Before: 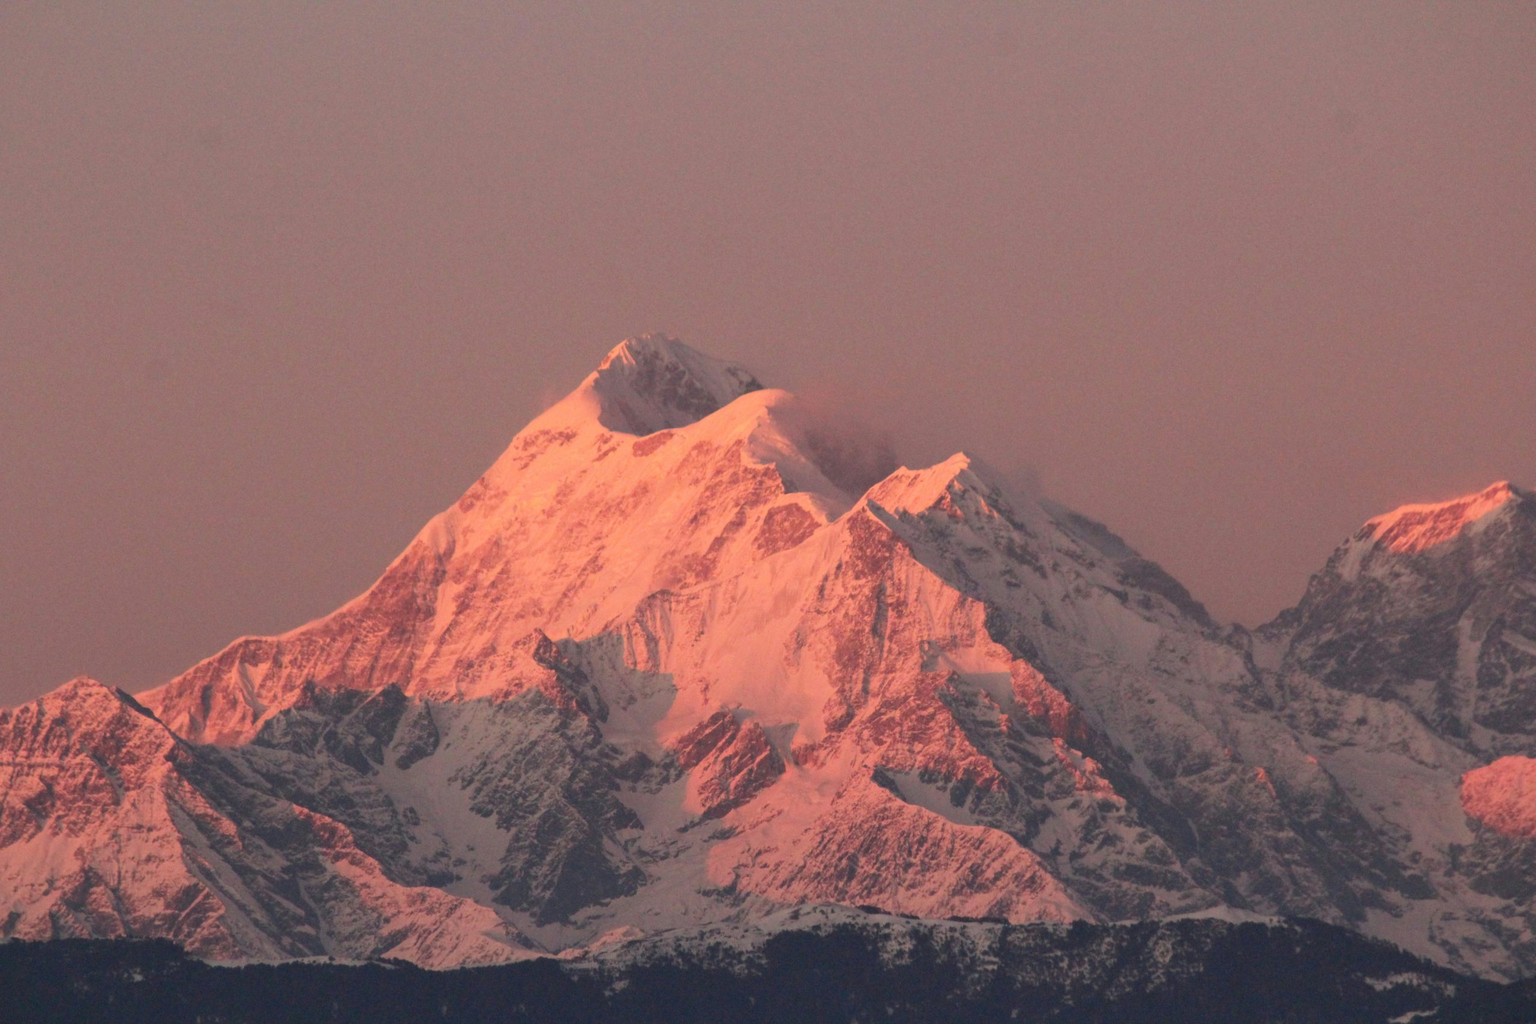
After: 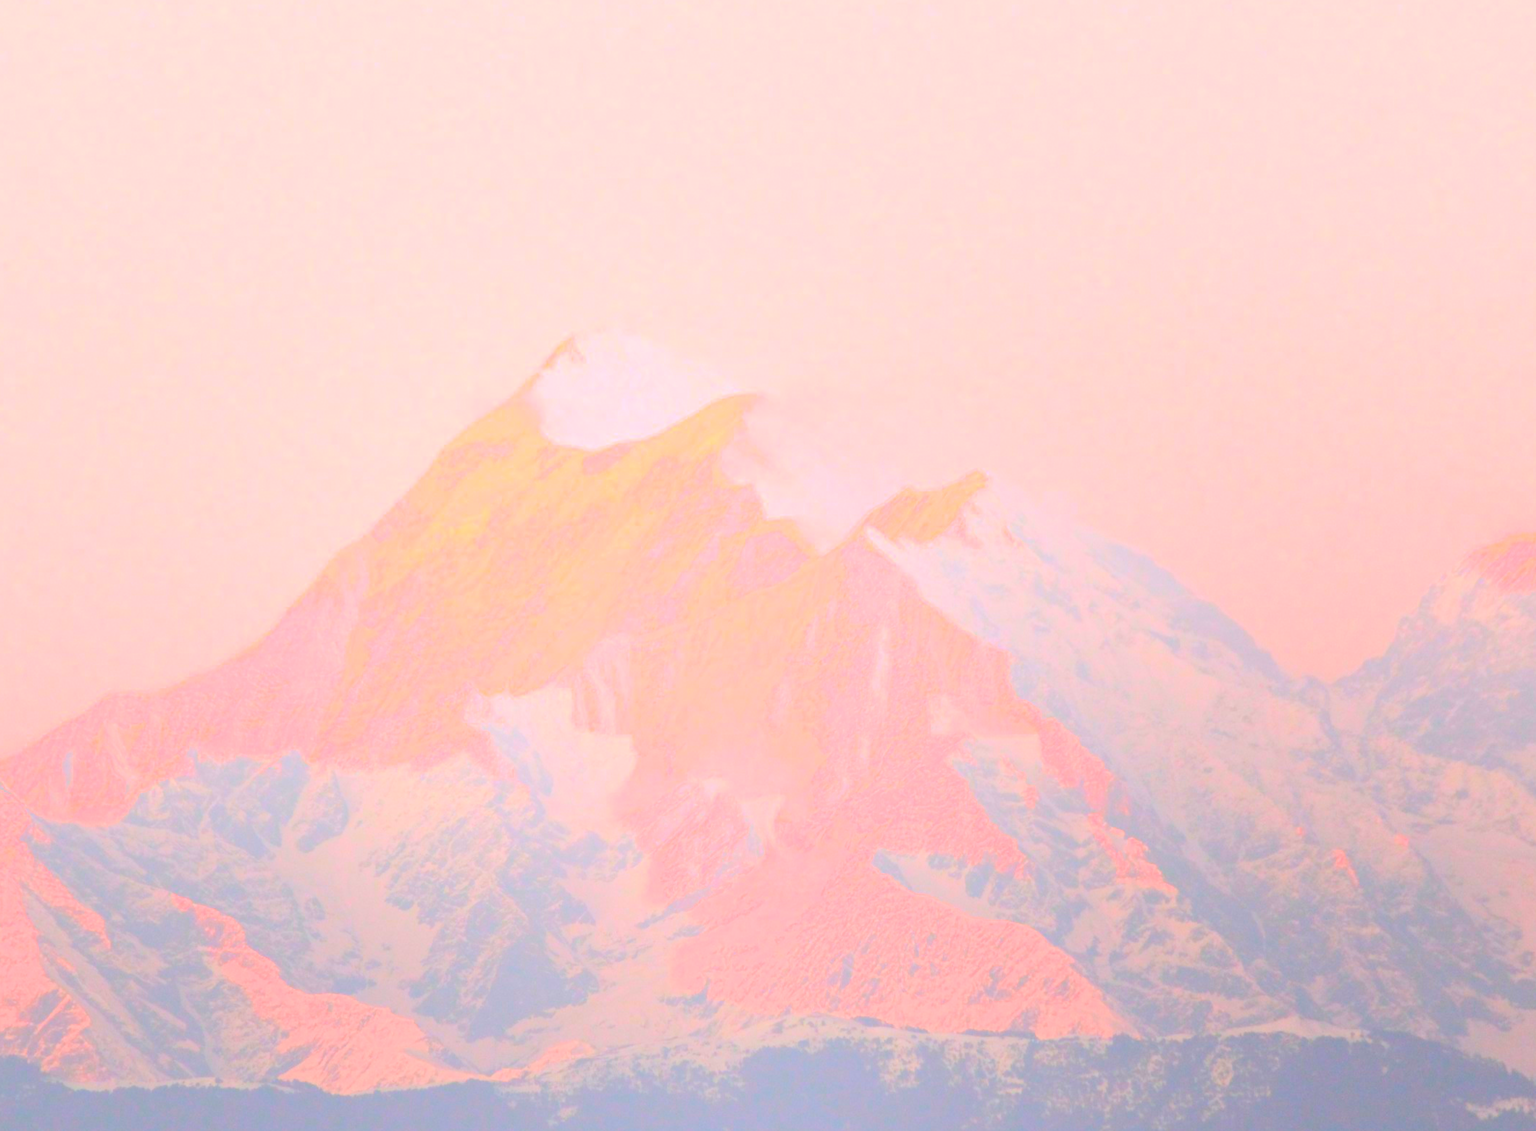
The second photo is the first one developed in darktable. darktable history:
bloom: size 70%, threshold 25%, strength 70%
color balance rgb: perceptual saturation grading › global saturation 25%, global vibrance 20%
tone curve: curves: ch1 [(0, 0) (0.214, 0.291) (0.372, 0.44) (0.463, 0.476) (0.498, 0.502) (0.521, 0.531) (1, 1)]; ch2 [(0, 0) (0.456, 0.447) (0.5, 0.5) (0.547, 0.557) (0.592, 0.57) (0.631, 0.602) (1, 1)], color space Lab, independent channels, preserve colors none
crop: left 9.807%, top 6.259%, right 7.334%, bottom 2.177%
